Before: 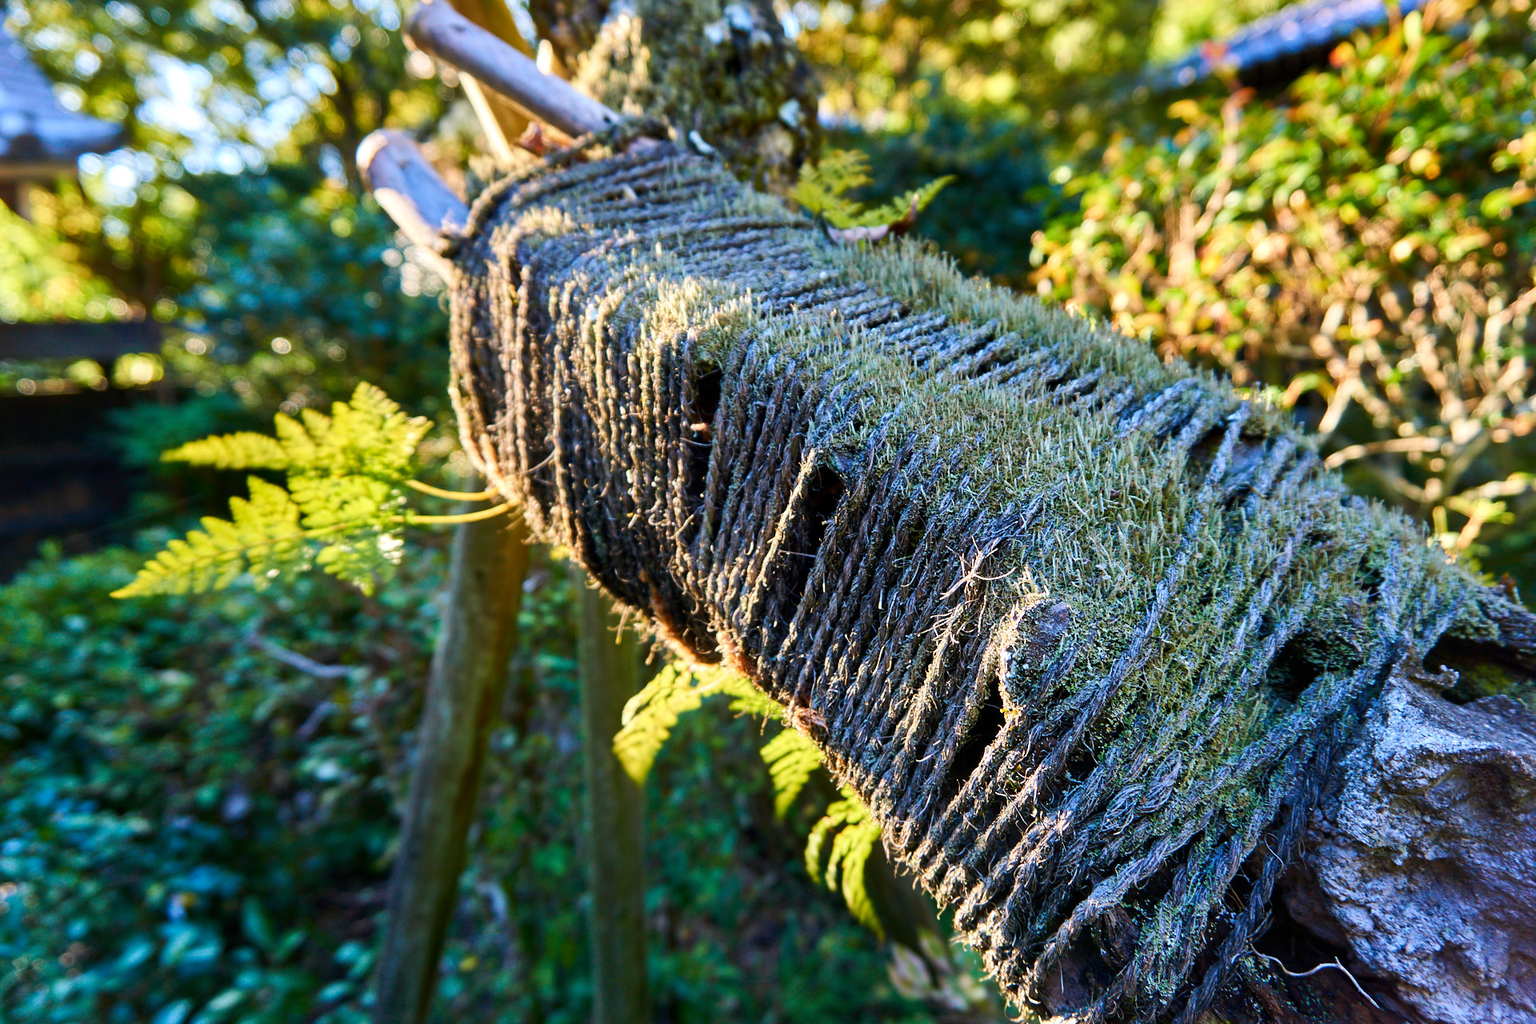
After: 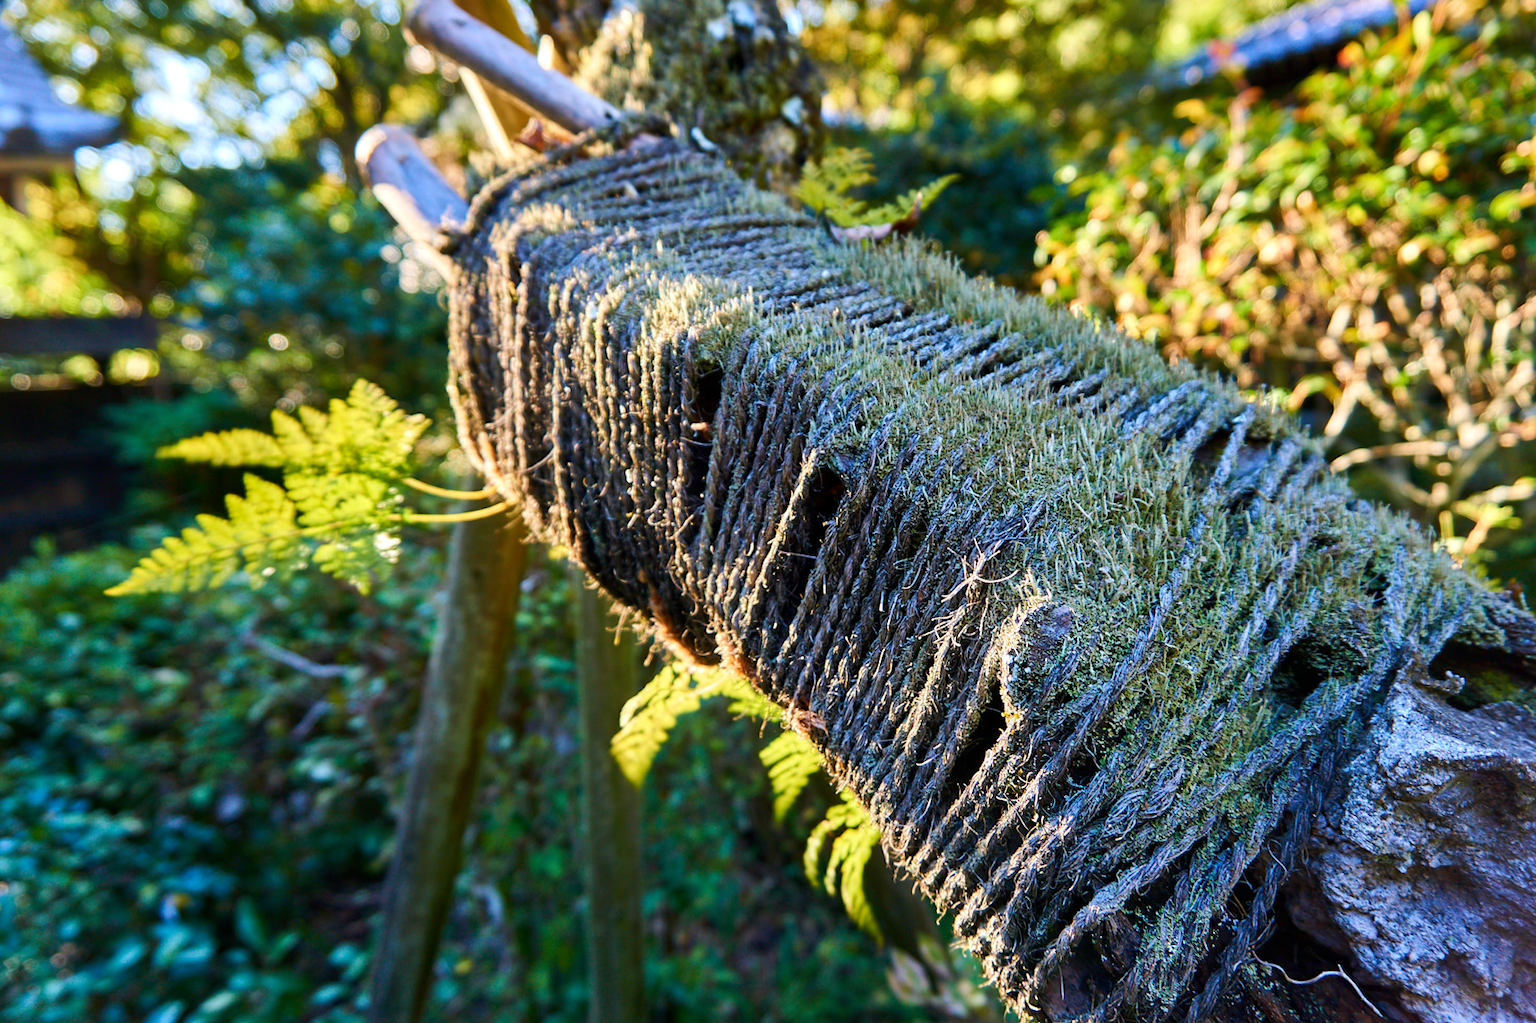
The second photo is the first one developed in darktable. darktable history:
crop and rotate: angle -0.334°
